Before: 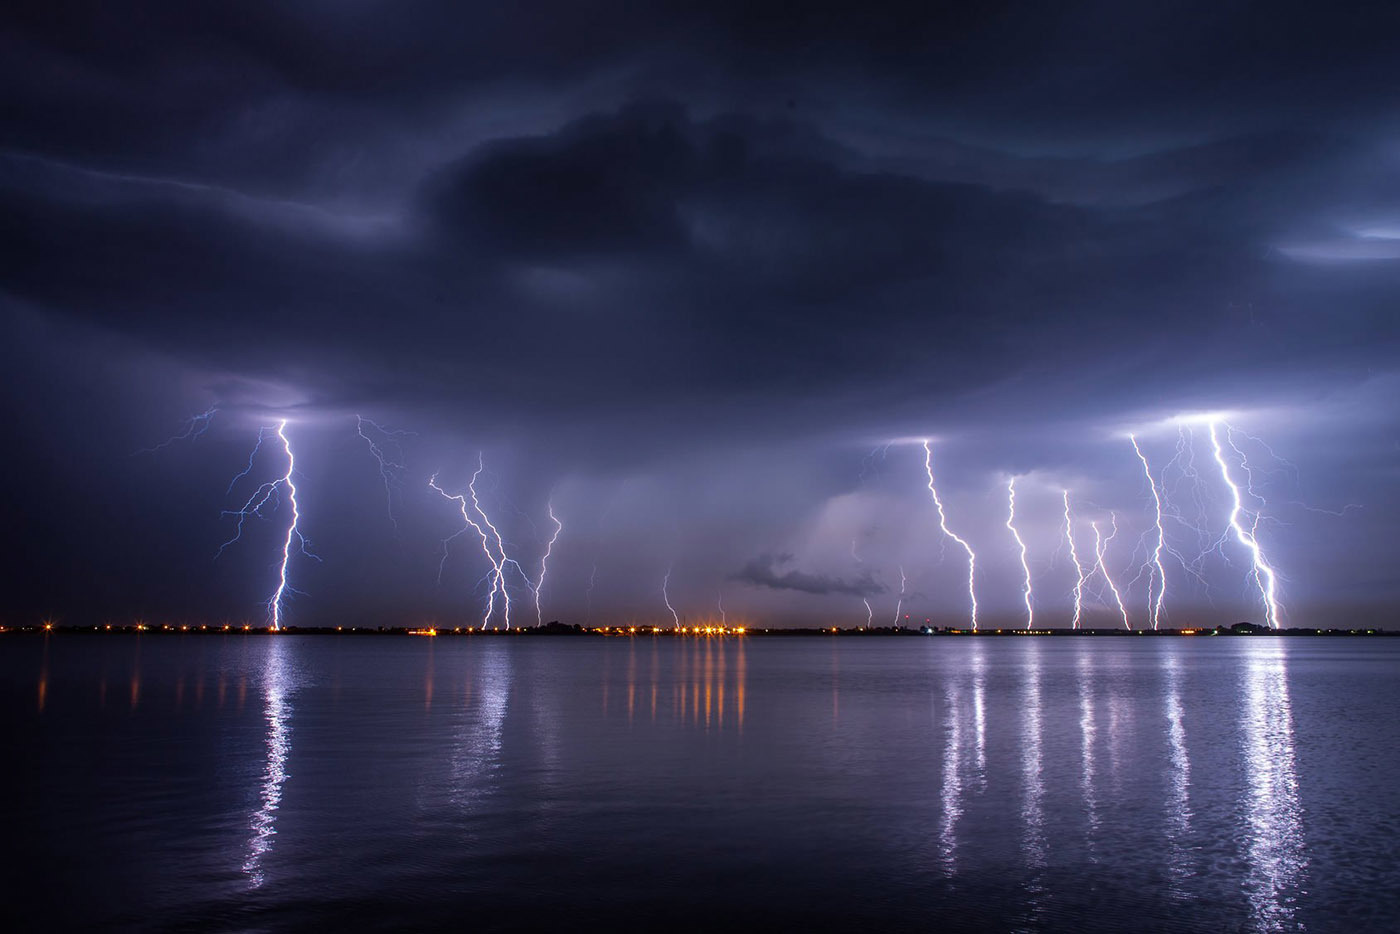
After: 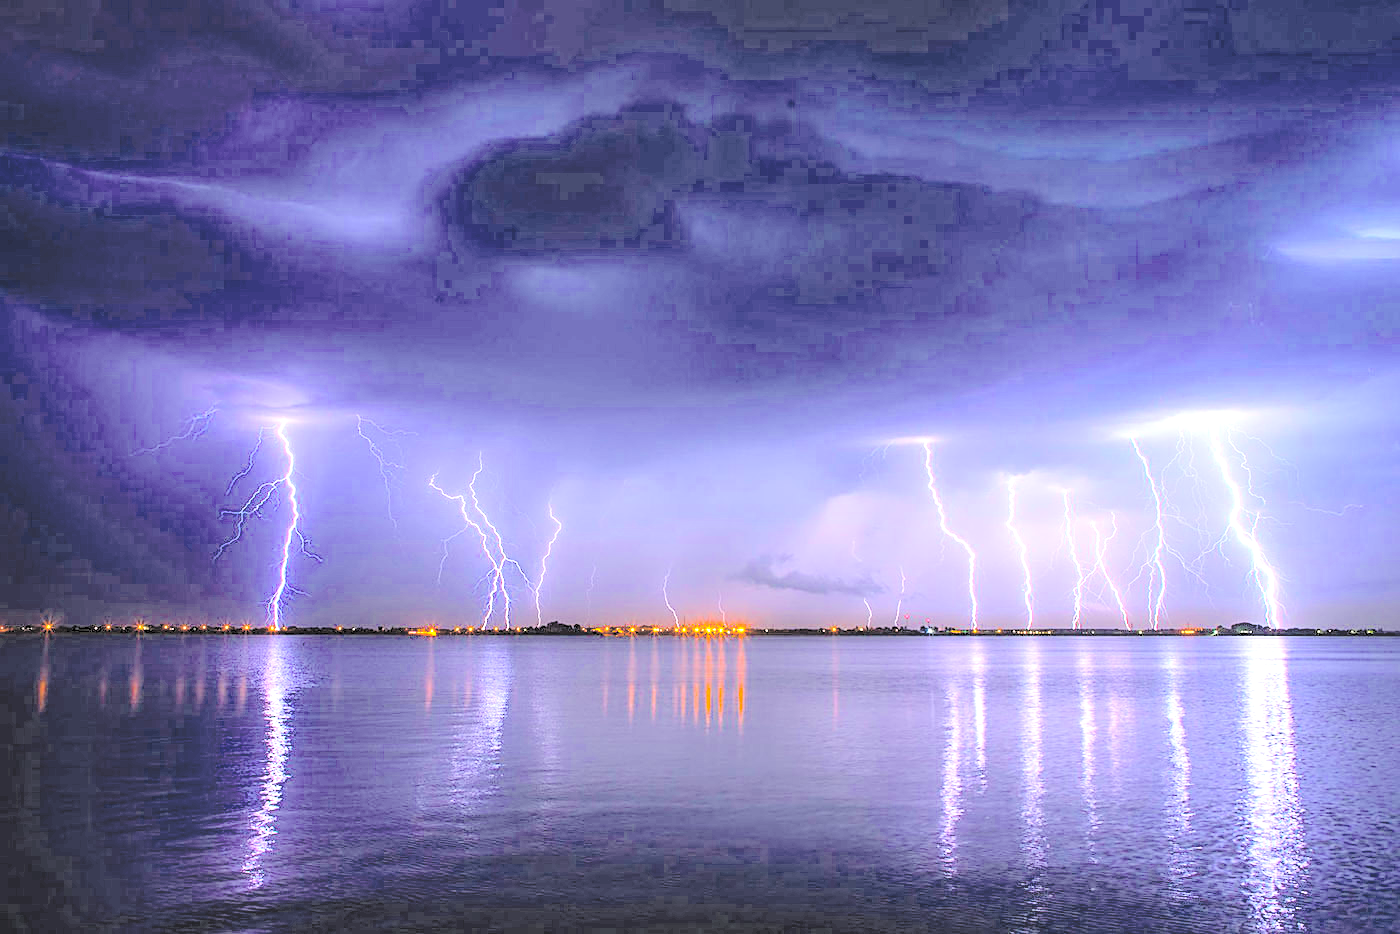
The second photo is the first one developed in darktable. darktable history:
exposure: exposure 0.998 EV, compensate exposure bias true, compensate highlight preservation false
sharpen: on, module defaults
color balance rgb: shadows lift › chroma 2.036%, shadows lift › hue 247.55°, perceptual saturation grading › global saturation 30.74%, saturation formula JzAzBz (2021)
contrast brightness saturation: brightness 0.983
